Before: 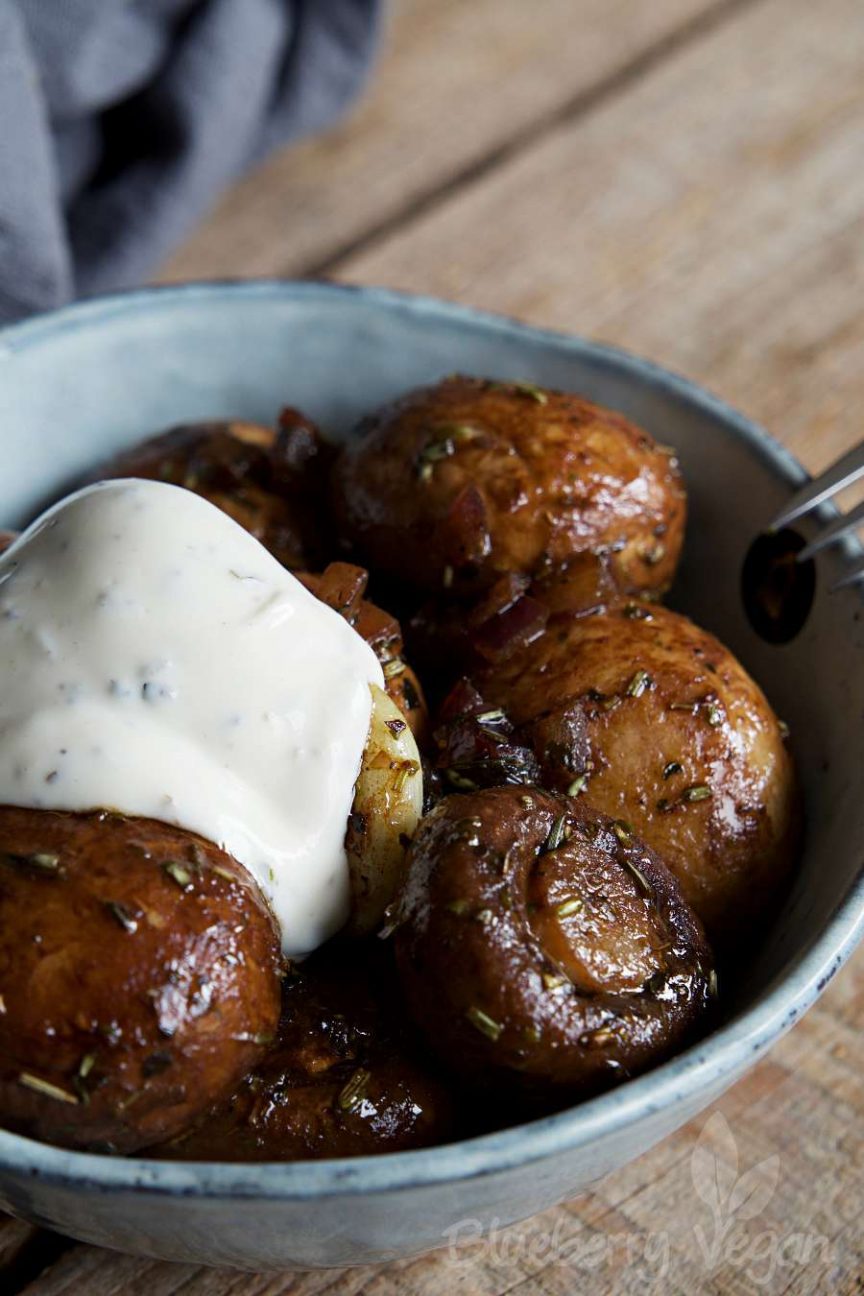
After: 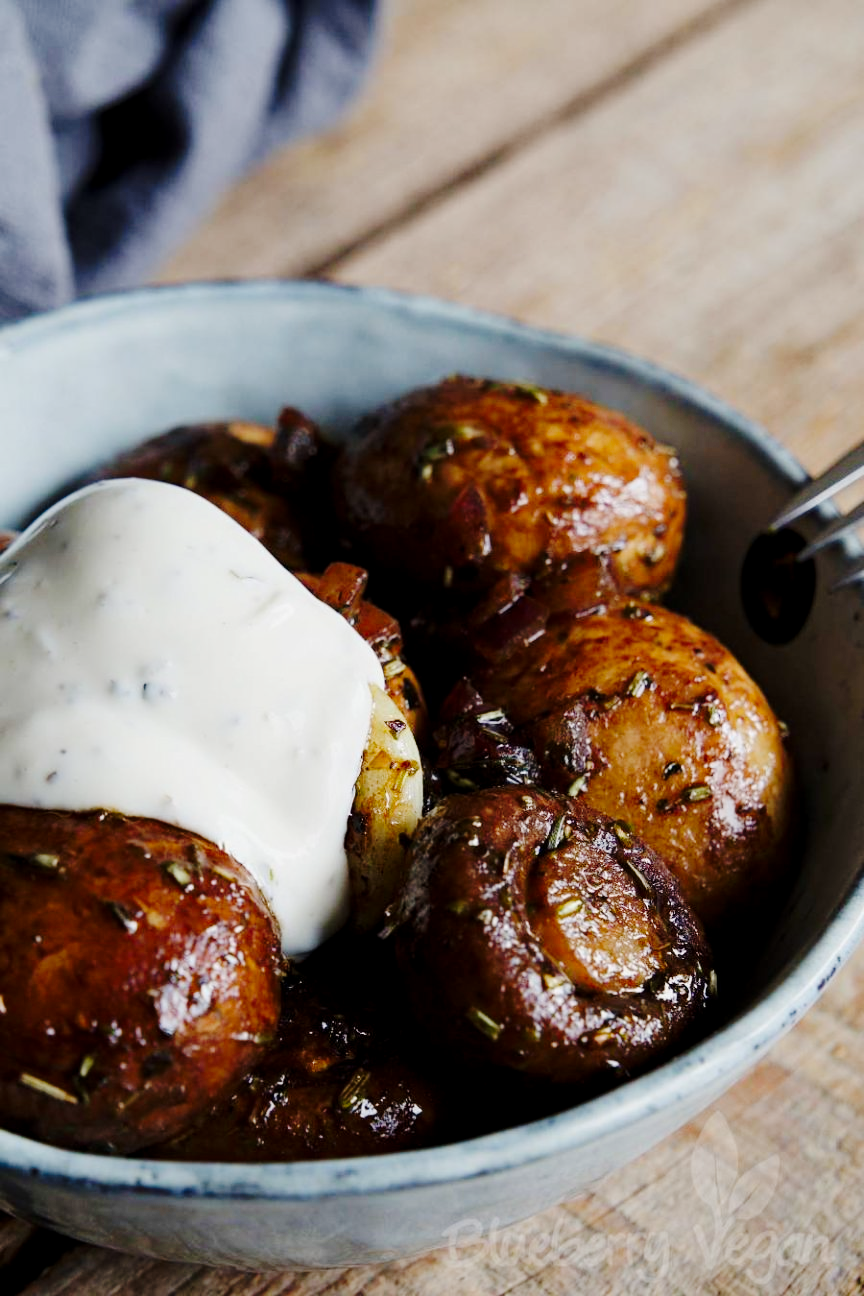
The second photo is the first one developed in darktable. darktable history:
tone curve: curves: ch0 [(0.014, 0) (0.13, 0.09) (0.227, 0.211) (0.33, 0.395) (0.494, 0.615) (0.662, 0.76) (0.795, 0.846) (1, 0.969)]; ch1 [(0, 0) (0.366, 0.367) (0.447, 0.416) (0.473, 0.484) (0.504, 0.502) (0.525, 0.518) (0.564, 0.601) (0.634, 0.66) (0.746, 0.804) (1, 1)]; ch2 [(0, 0) (0.333, 0.346) (0.375, 0.375) (0.424, 0.43) (0.476, 0.498) (0.496, 0.505) (0.517, 0.522) (0.548, 0.548) (0.579, 0.618) (0.651, 0.674) (0.688, 0.728) (1, 1)], preserve colors none
